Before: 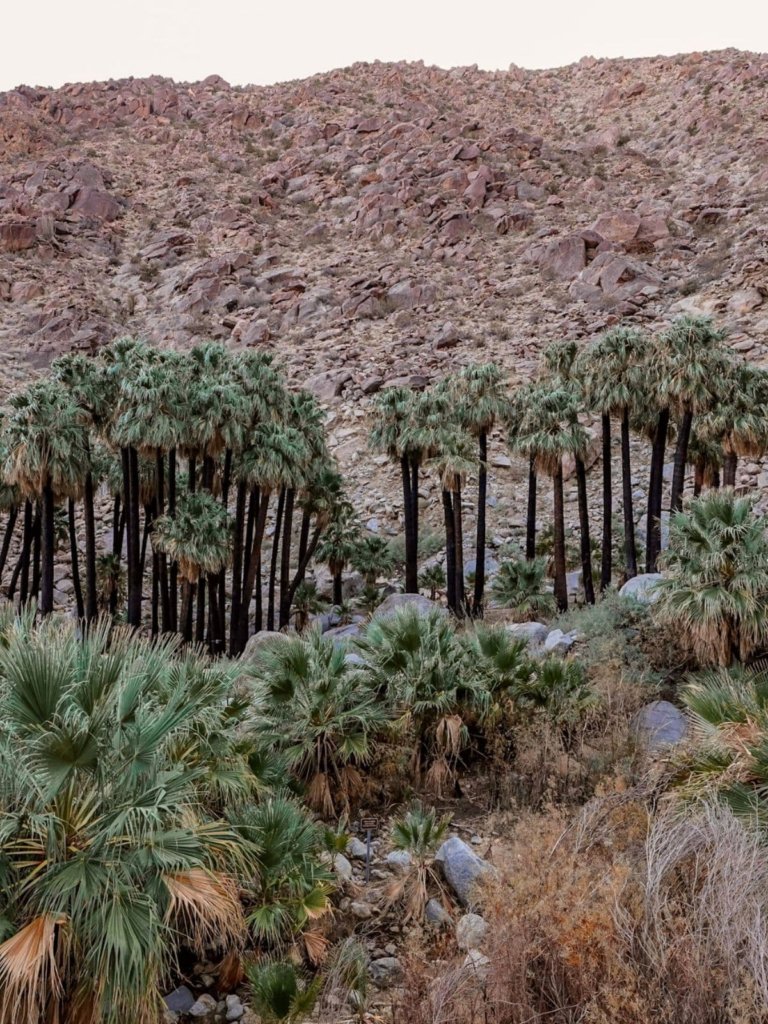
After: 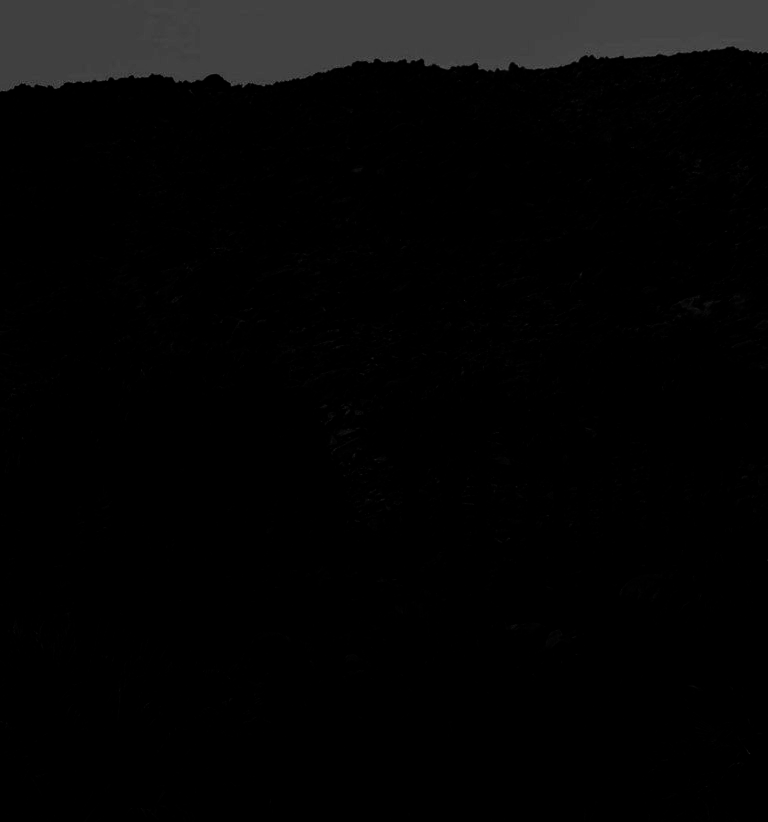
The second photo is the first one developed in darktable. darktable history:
exposure: exposure -2.002 EV, compensate highlight preservation false
contrast brightness saturation: contrast 0.77, brightness -1, saturation 1
color zones: curves: ch0 [(0.004, 0.588) (0.116, 0.636) (0.259, 0.476) (0.423, 0.464) (0.75, 0.5)]; ch1 [(0, 0) (0.143, 0) (0.286, 0) (0.429, 0) (0.571, 0) (0.714, 0) (0.857, 0)]
crop: bottom 19.644%
